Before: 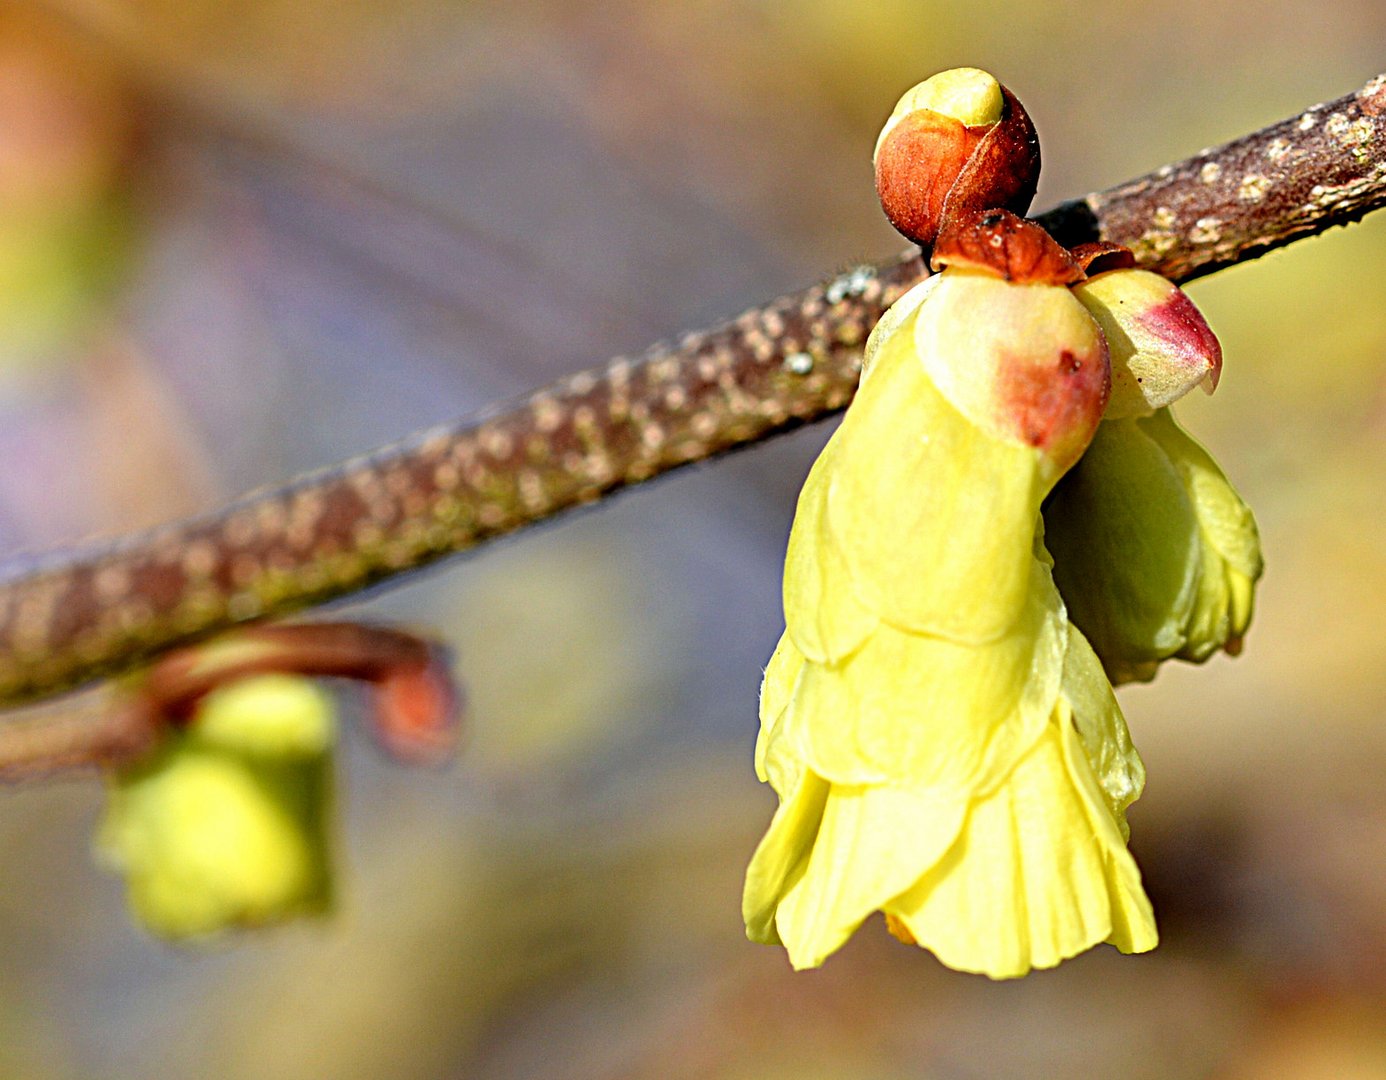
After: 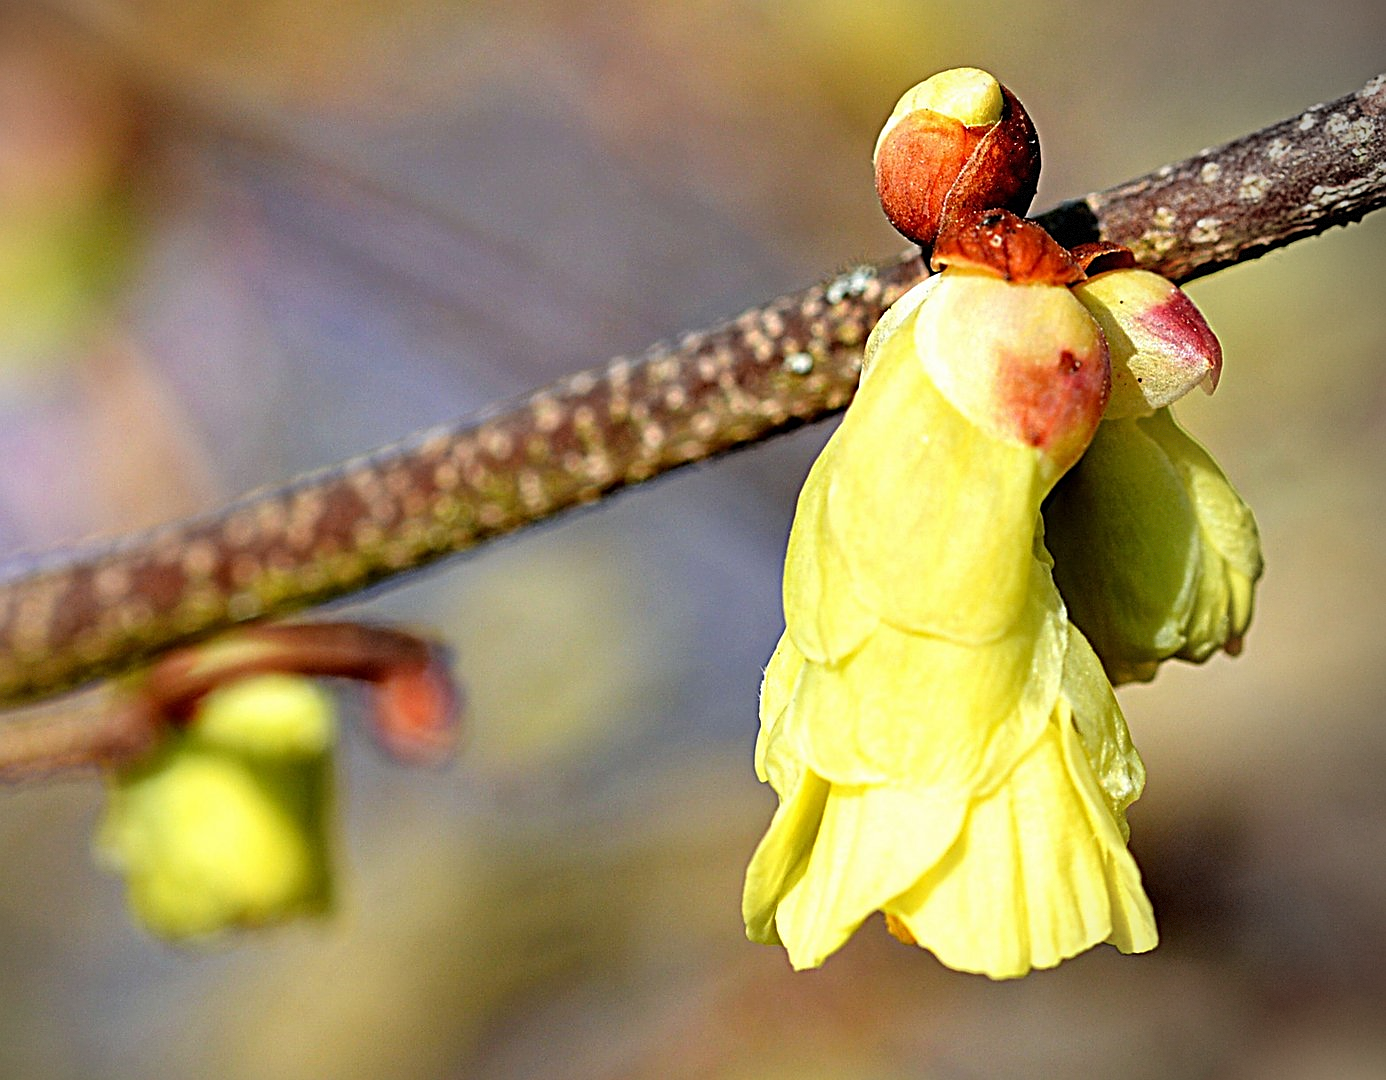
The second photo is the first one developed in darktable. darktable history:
sharpen: on, module defaults
vignetting: center (-0.15, 0.015), dithering 8-bit output
